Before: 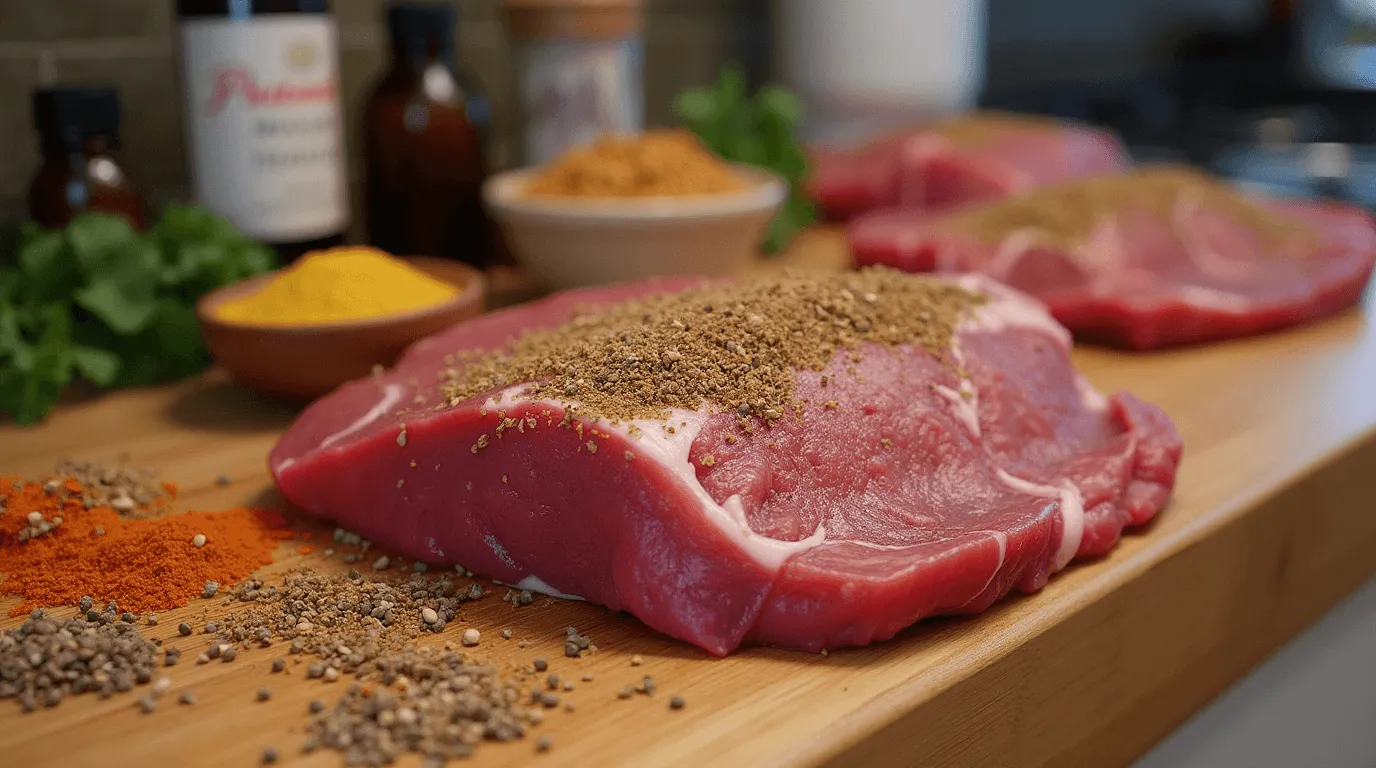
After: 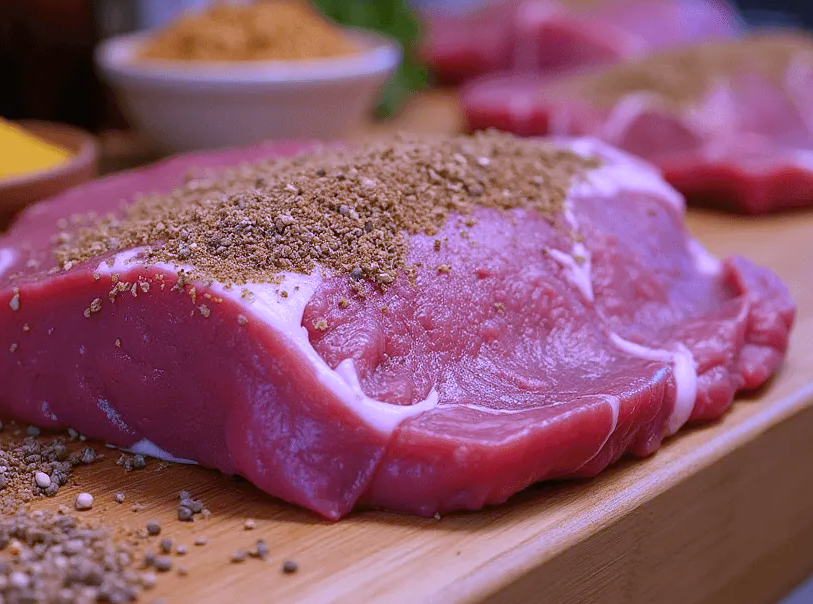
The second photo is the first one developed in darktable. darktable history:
white balance: red 0.98, blue 1.61
crop and rotate: left 28.256%, top 17.734%, right 12.656%, bottom 3.573%
